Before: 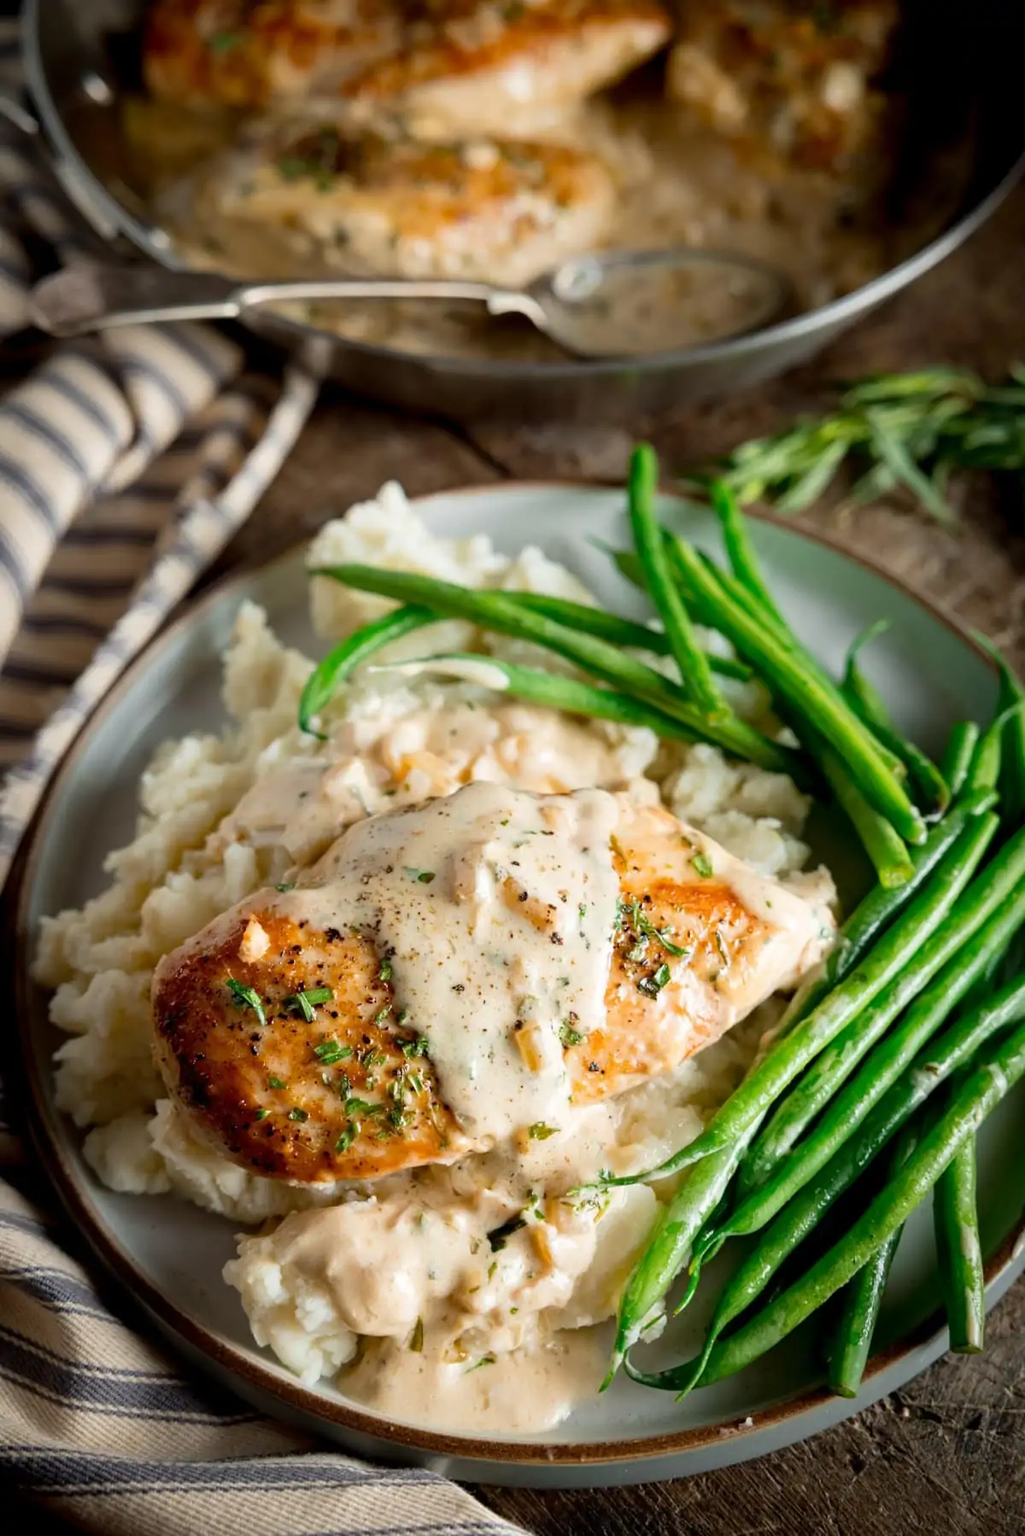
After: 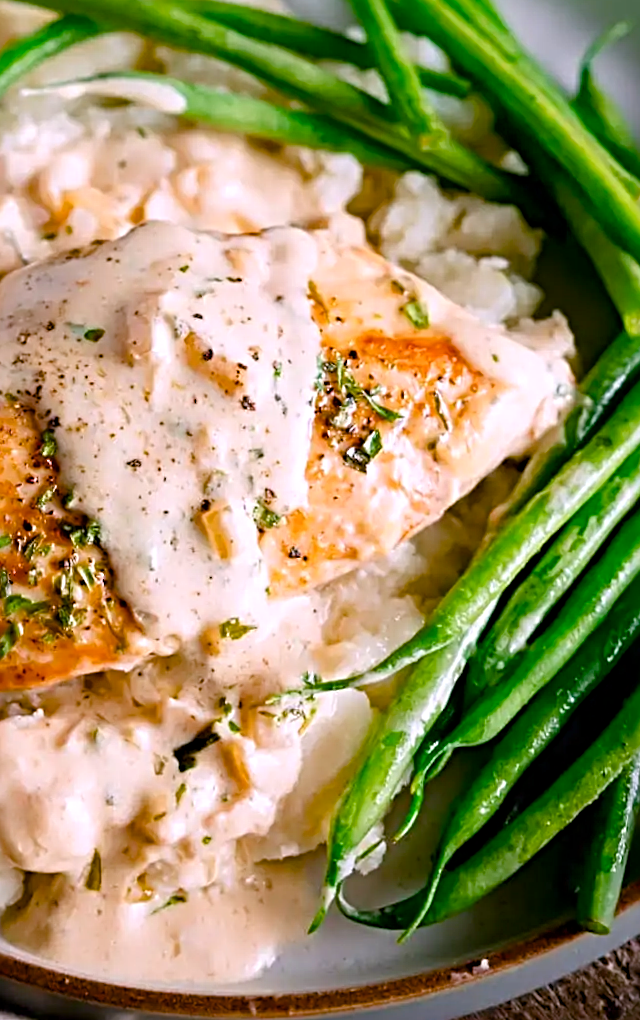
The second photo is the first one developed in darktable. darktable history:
white balance: red 1.066, blue 1.119
color balance rgb: perceptual saturation grading › global saturation 20%, perceptual saturation grading › highlights -25%, perceptual saturation grading › shadows 50%
crop: left 34.479%, top 38.822%, right 13.718%, bottom 5.172%
sharpen: radius 4
rotate and perspective: rotation -1.17°, automatic cropping off
